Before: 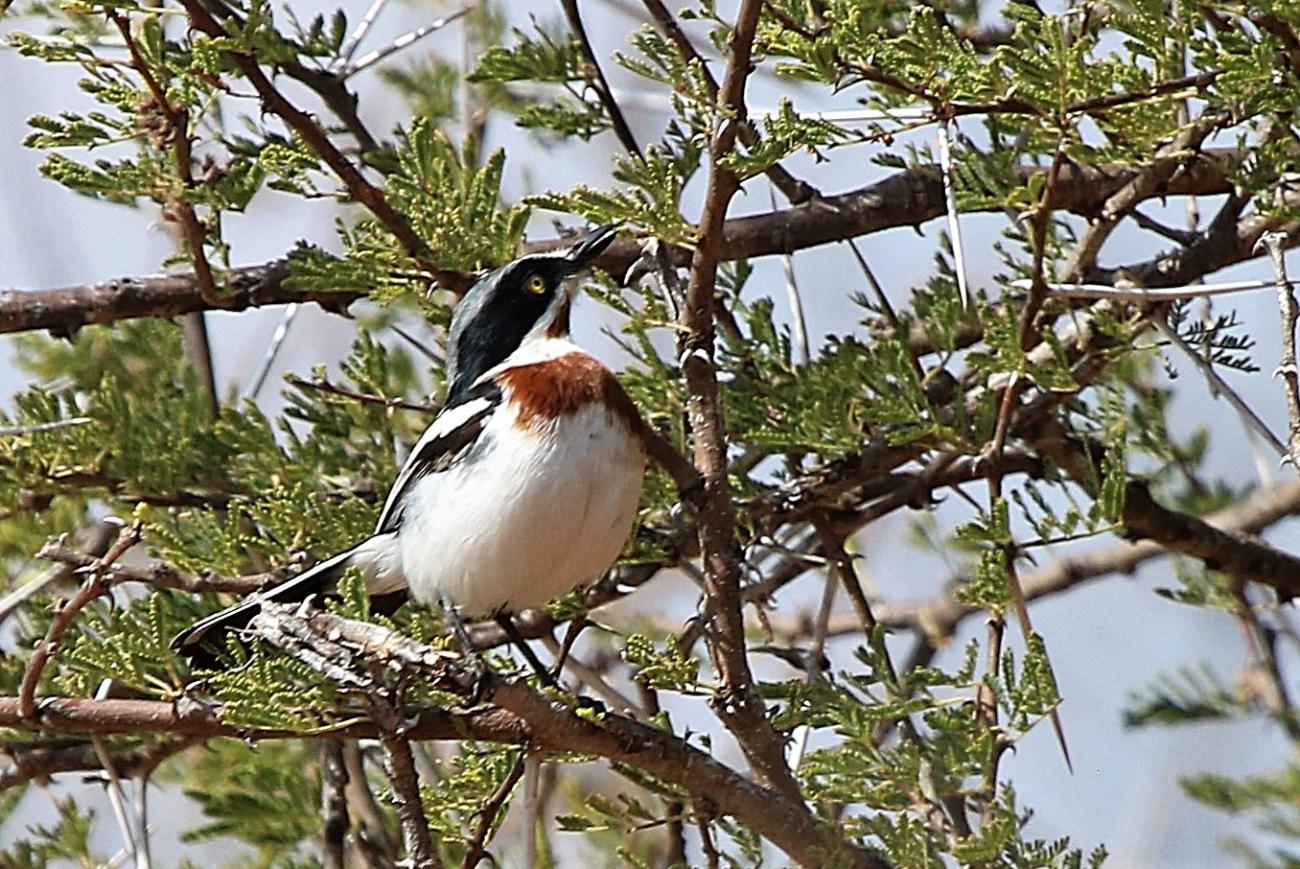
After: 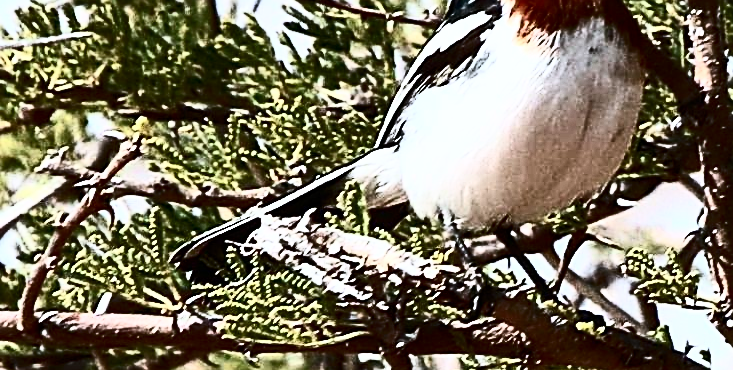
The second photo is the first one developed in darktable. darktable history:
crop: top 44.483%, right 43.593%, bottom 12.892%
sharpen: on, module defaults
color correction: highlights a* -0.137, highlights b* -5.91, shadows a* -0.137, shadows b* -0.137
contrast brightness saturation: contrast 0.93, brightness 0.2
